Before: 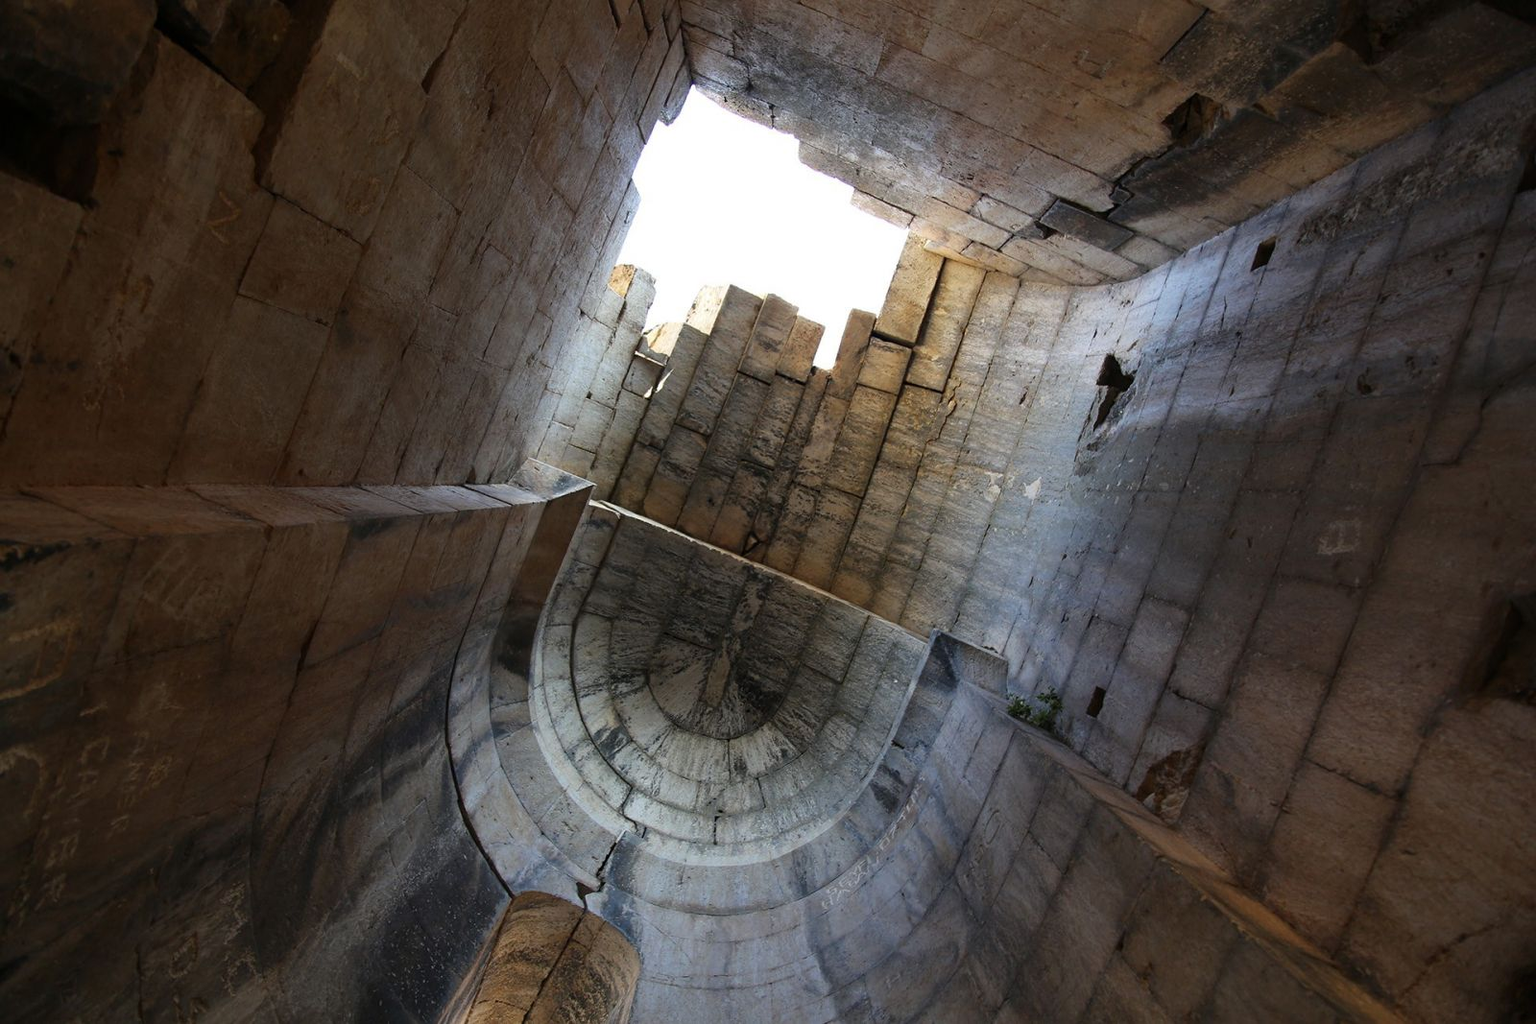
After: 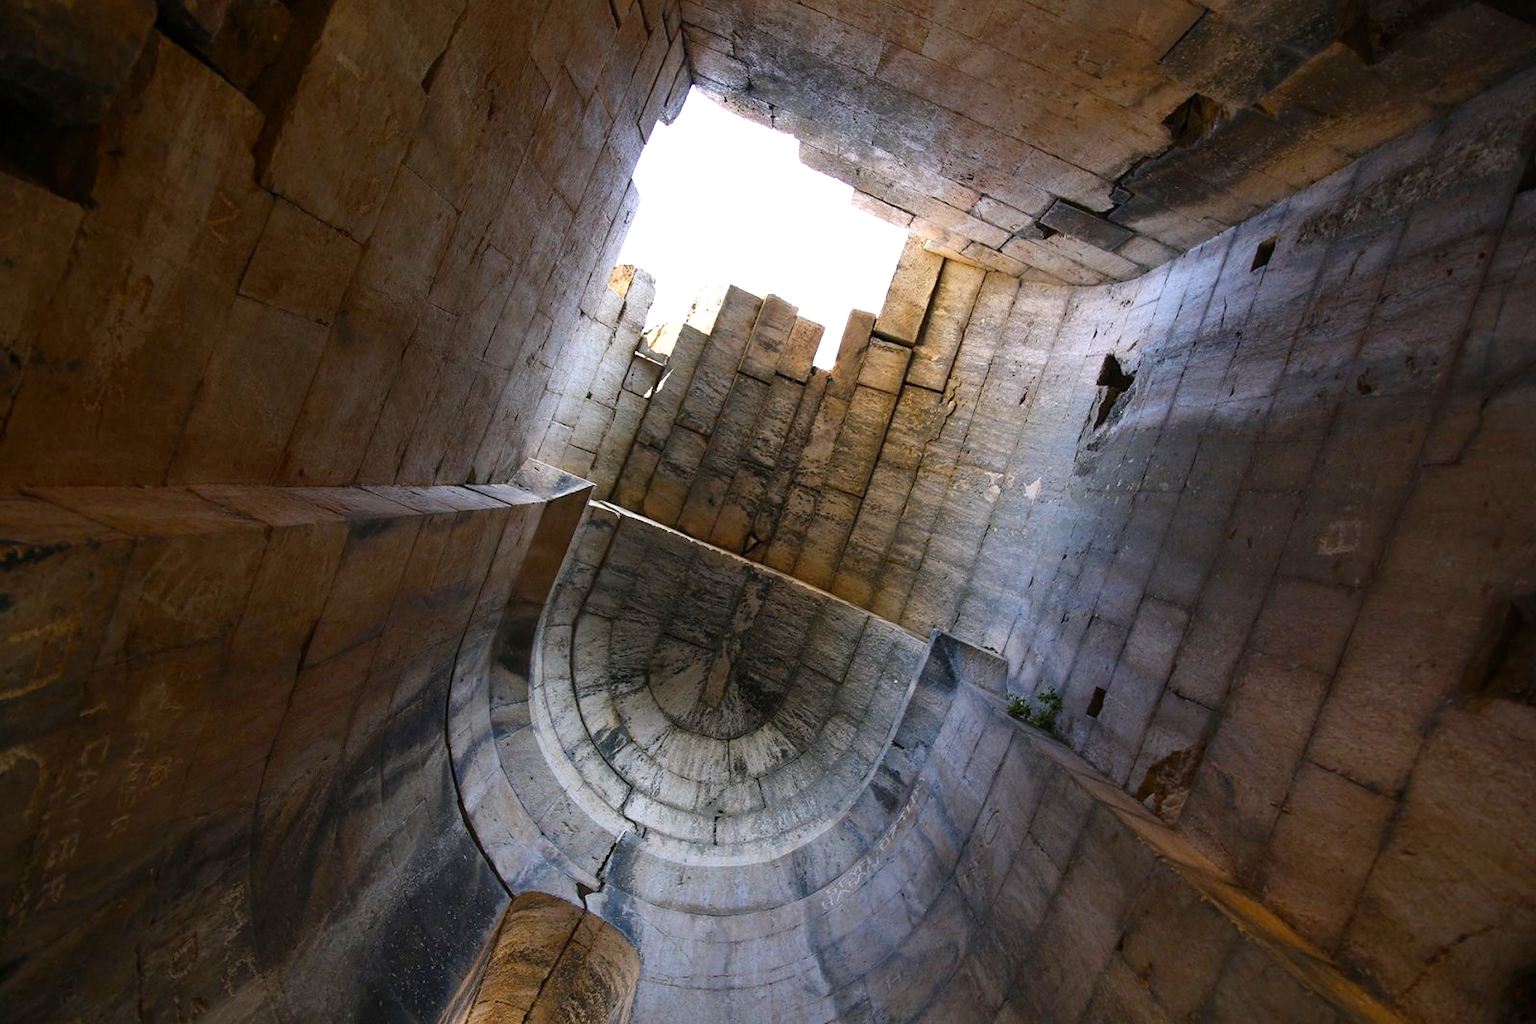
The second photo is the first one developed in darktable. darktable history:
color balance rgb: power › hue 74.79°, highlights gain › chroma 1.438%, highlights gain › hue 310.21°, perceptual saturation grading › global saturation 20%, perceptual saturation grading › highlights -24.886%, perceptual saturation grading › shadows 26.106%, perceptual brilliance grading › highlights 7.914%, perceptual brilliance grading › mid-tones 3.698%, perceptual brilliance grading › shadows 2.389%
exposure: compensate highlight preservation false
